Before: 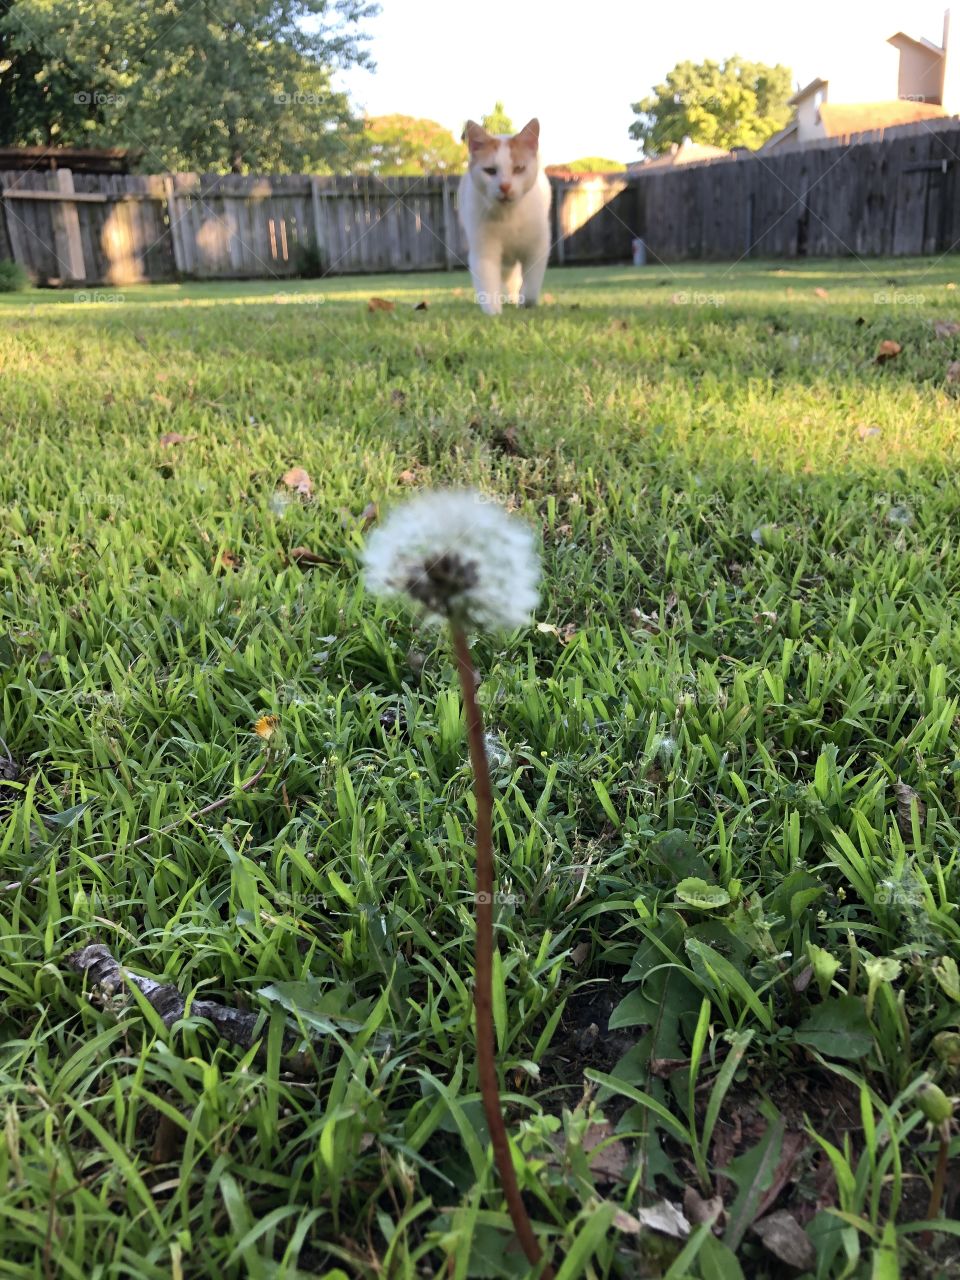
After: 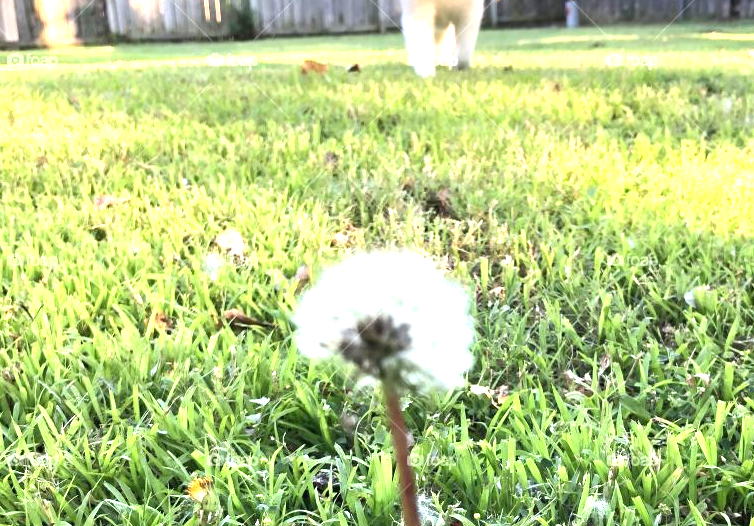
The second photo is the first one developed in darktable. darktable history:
crop: left 6.999%, top 18.639%, right 14.445%, bottom 40.211%
exposure: black level correction 0, exposure 1.463 EV, compensate exposure bias true, compensate highlight preservation false
